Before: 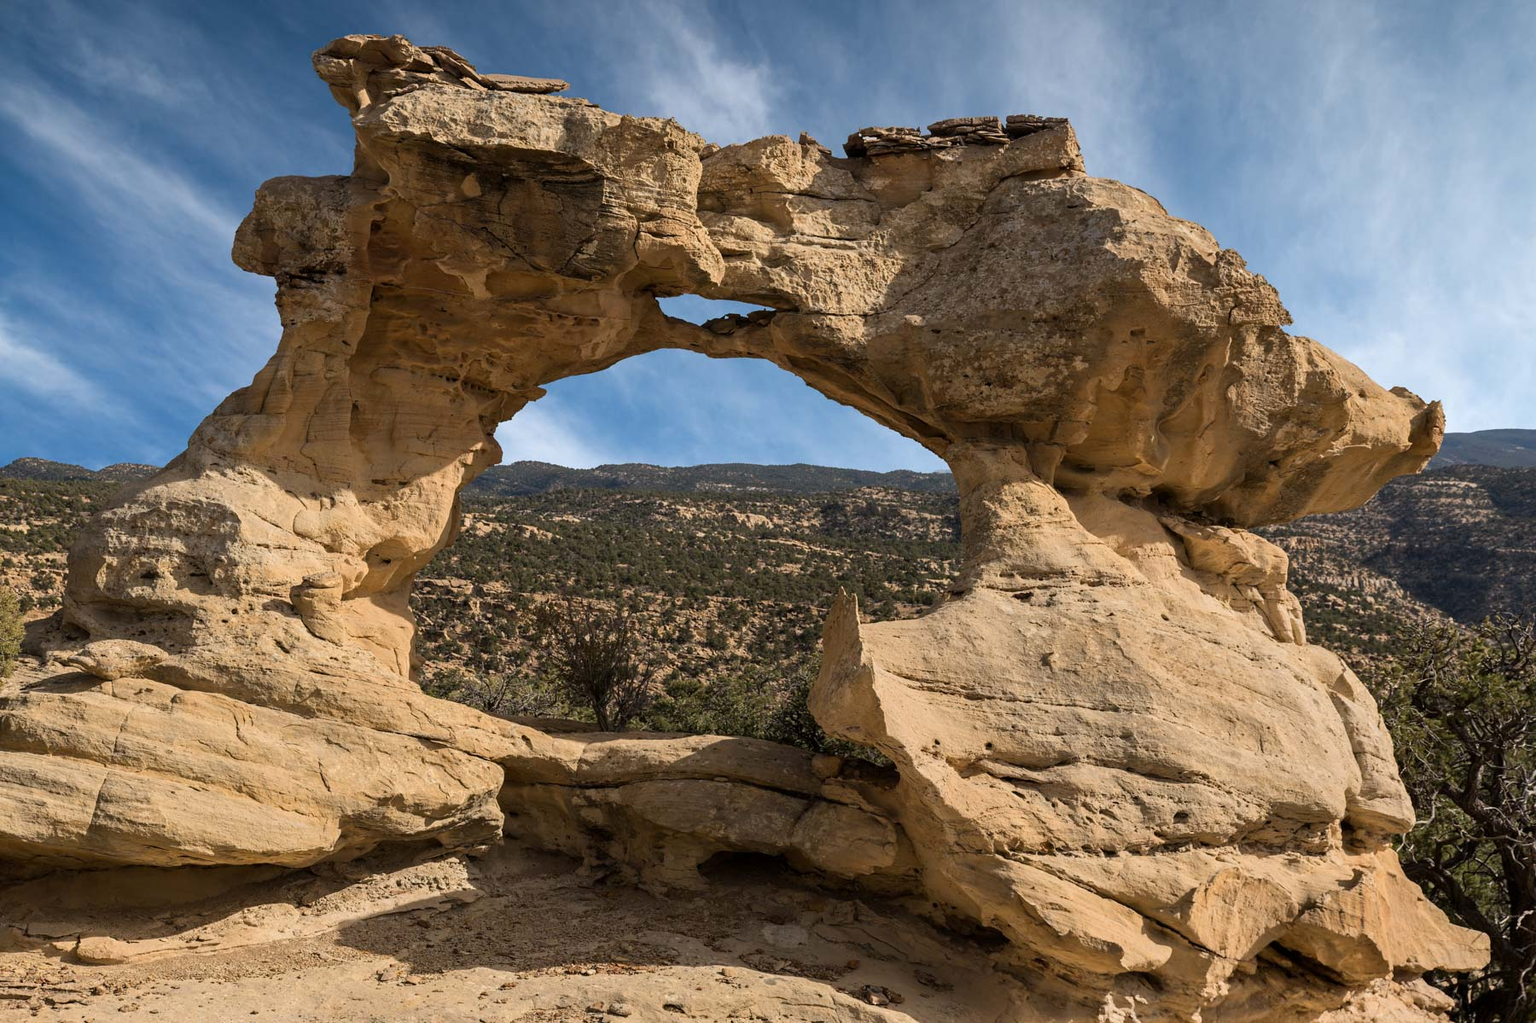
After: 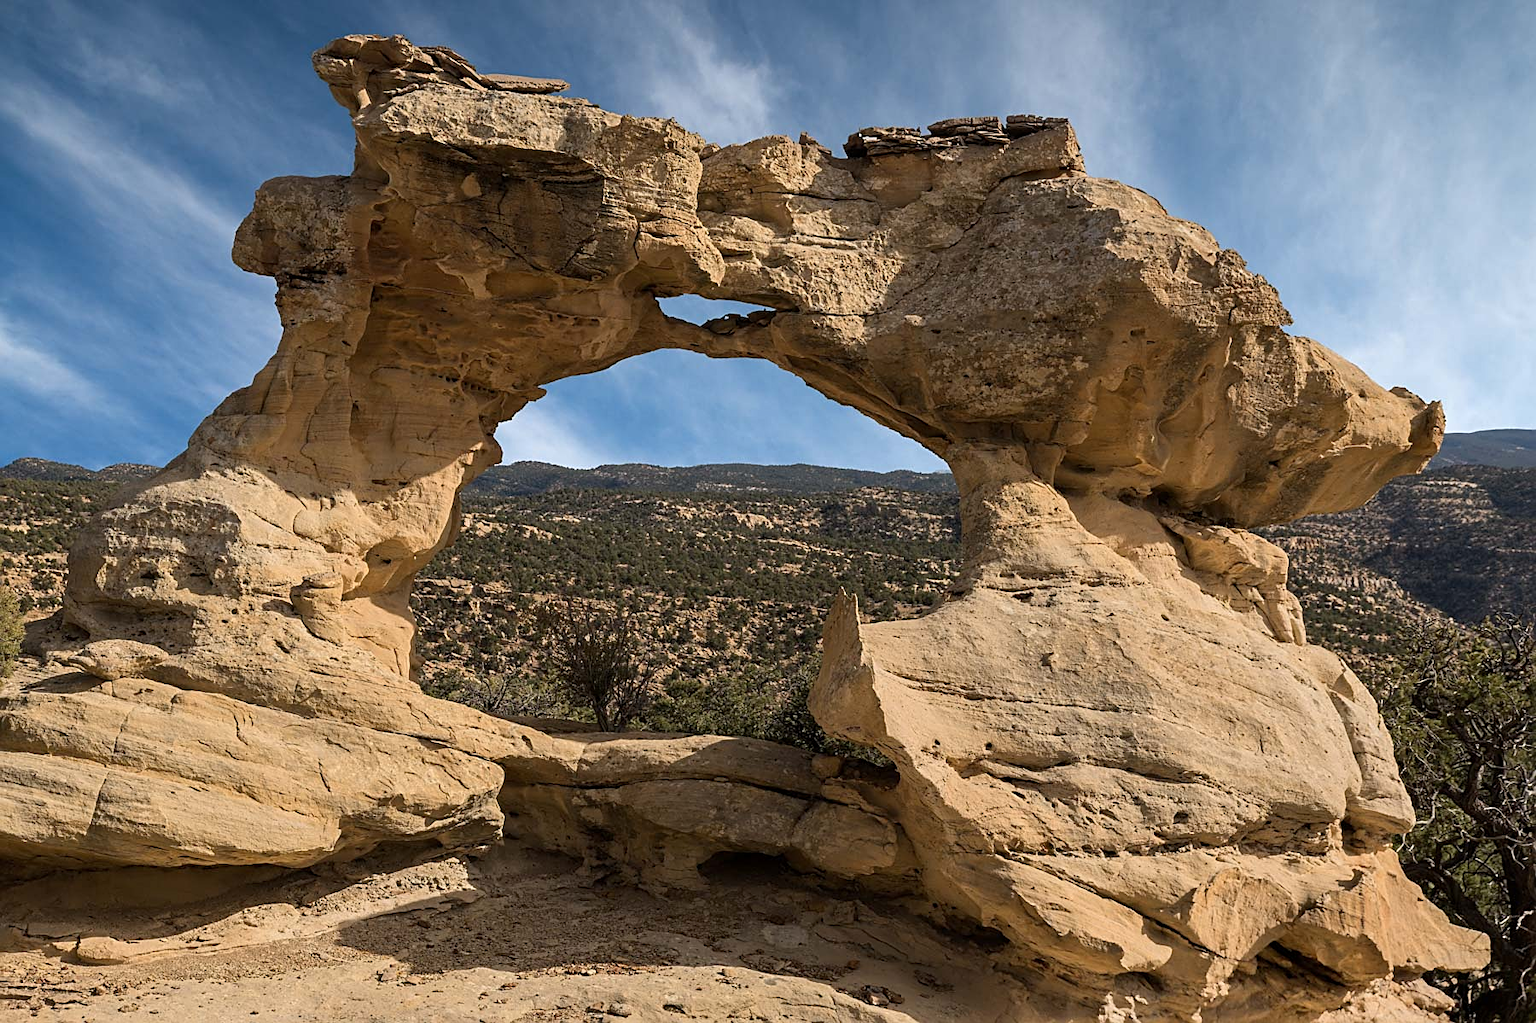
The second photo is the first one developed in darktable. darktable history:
sharpen: on, module defaults
shadows and highlights: radius 337.17, shadows 29.01, soften with gaussian
